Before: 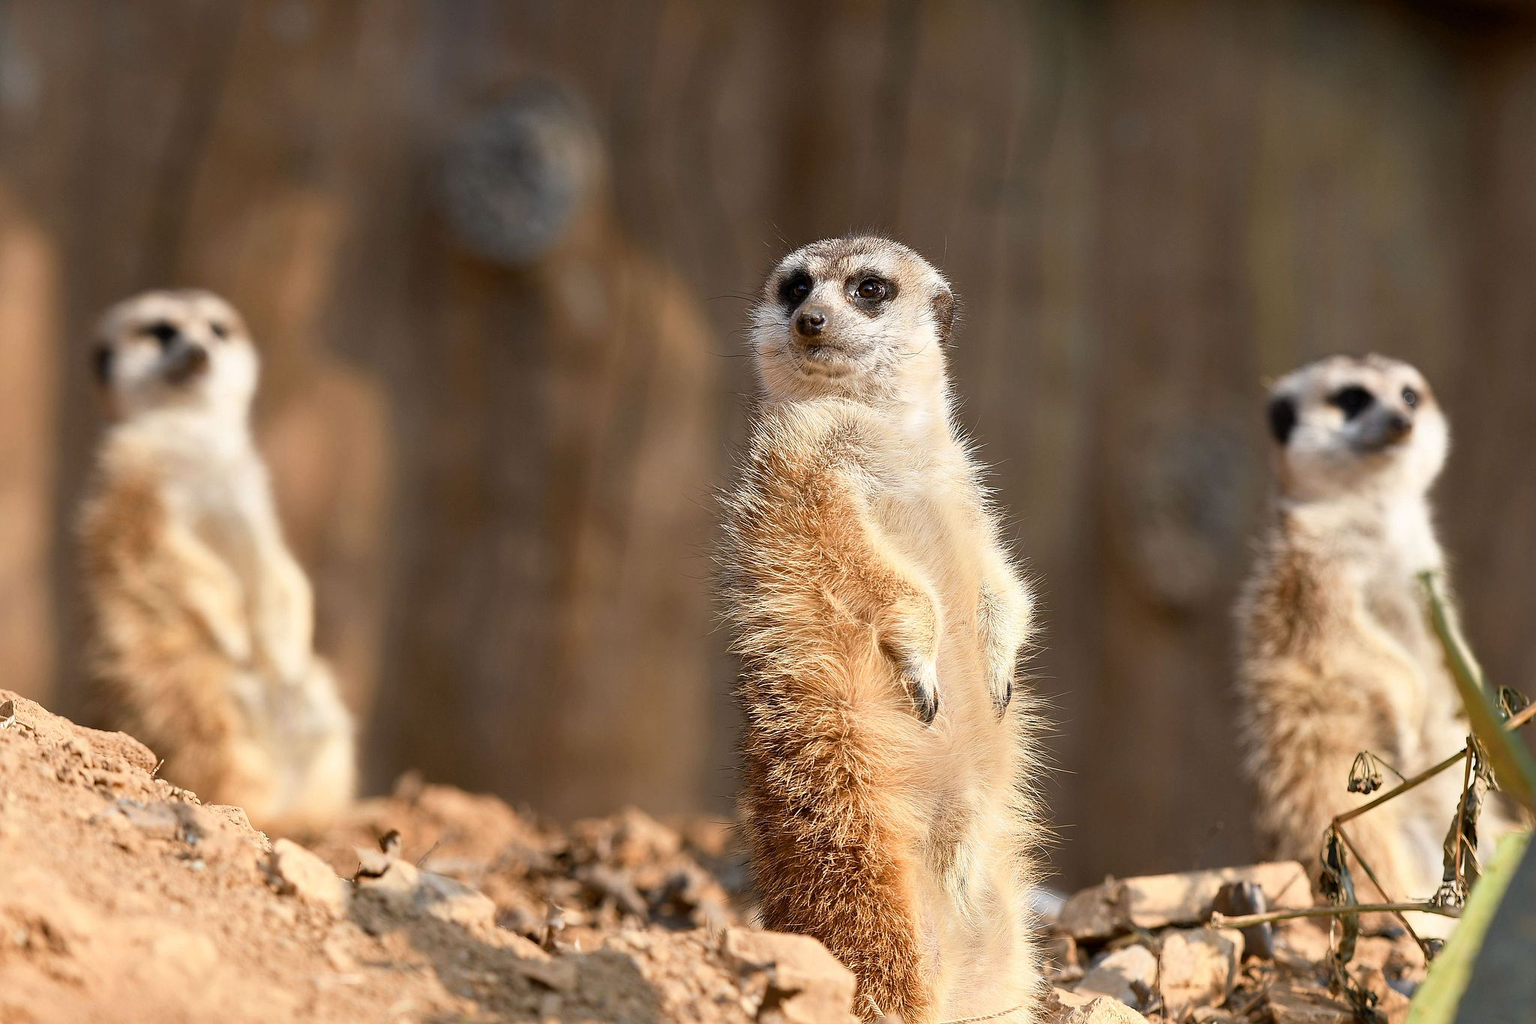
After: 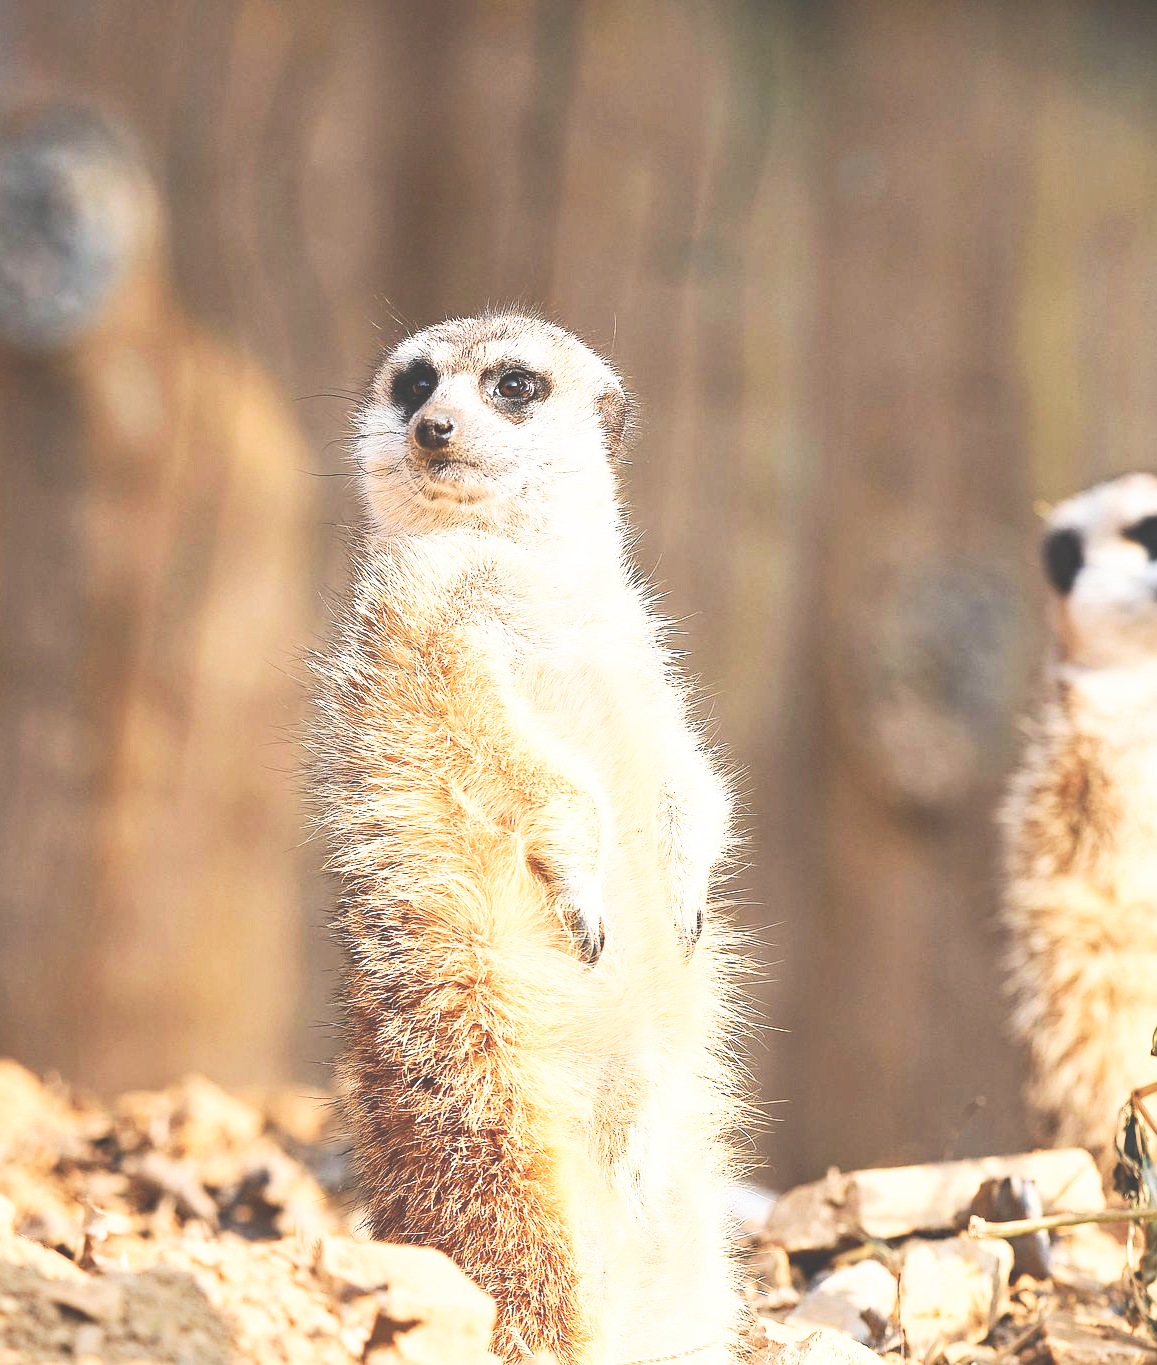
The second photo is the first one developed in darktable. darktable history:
haze removal: compatibility mode true
crop: left 31.548%, top 0.023%, right 11.954%
contrast brightness saturation: contrast 0.208, brightness -0.108, saturation 0.215
base curve: curves: ch0 [(0, 0) (0.007, 0.004) (0.027, 0.03) (0.046, 0.07) (0.207, 0.54) (0.442, 0.872) (0.673, 0.972) (1, 1)], preserve colors none
exposure: black level correction -0.063, exposure -0.049 EV, compensate highlight preservation false
